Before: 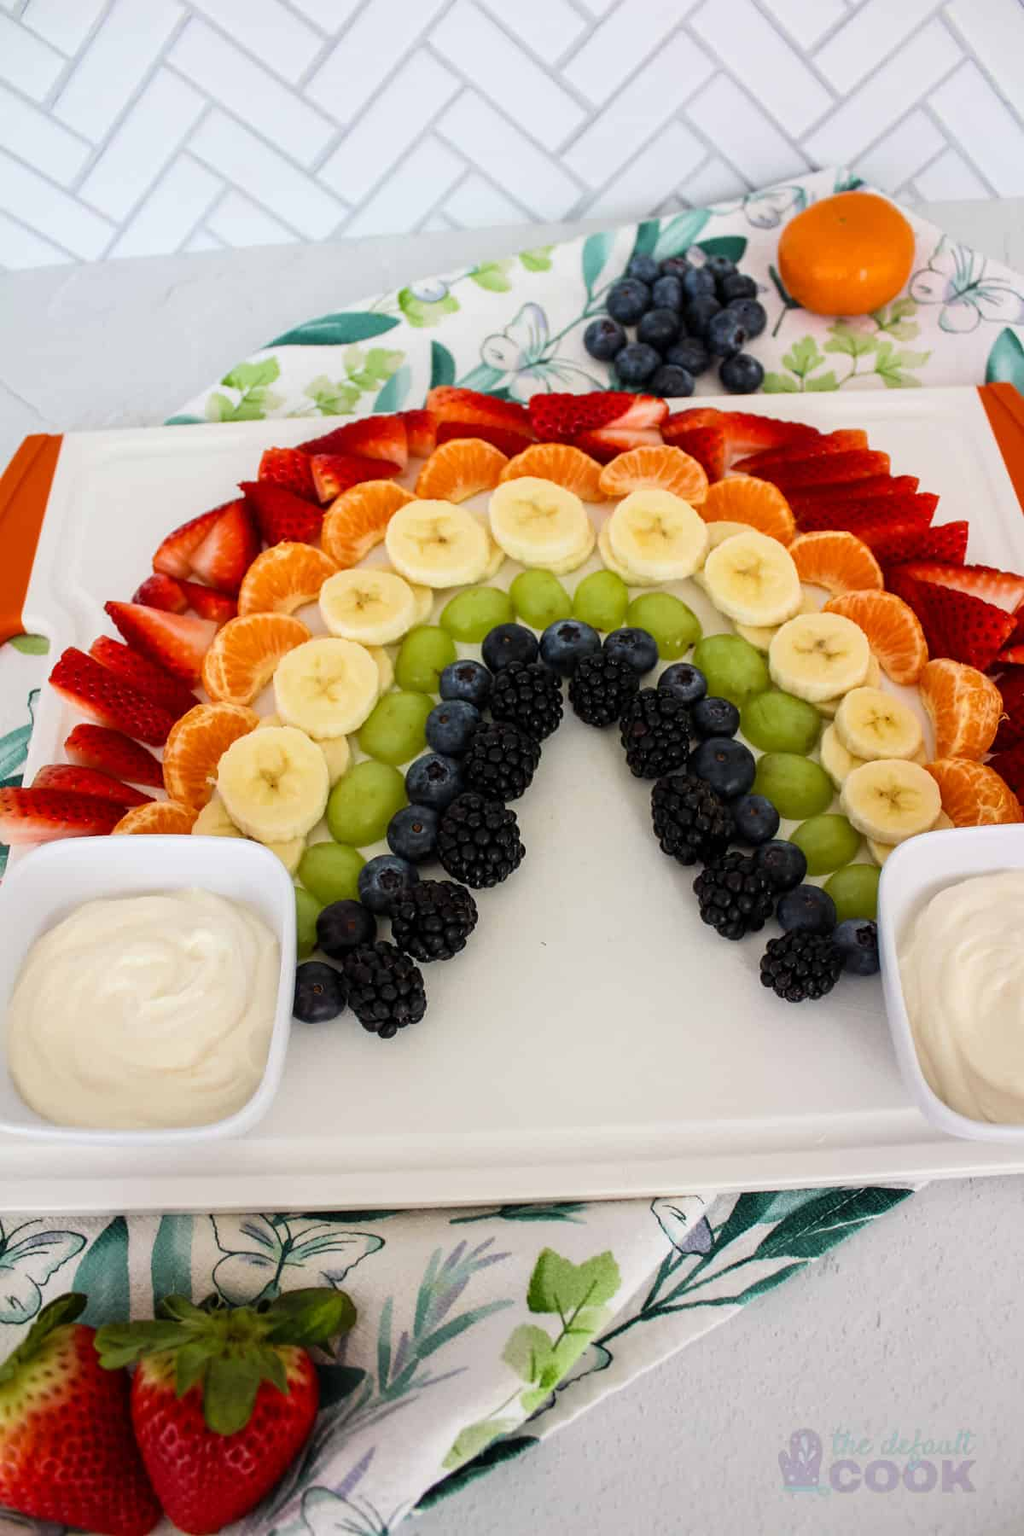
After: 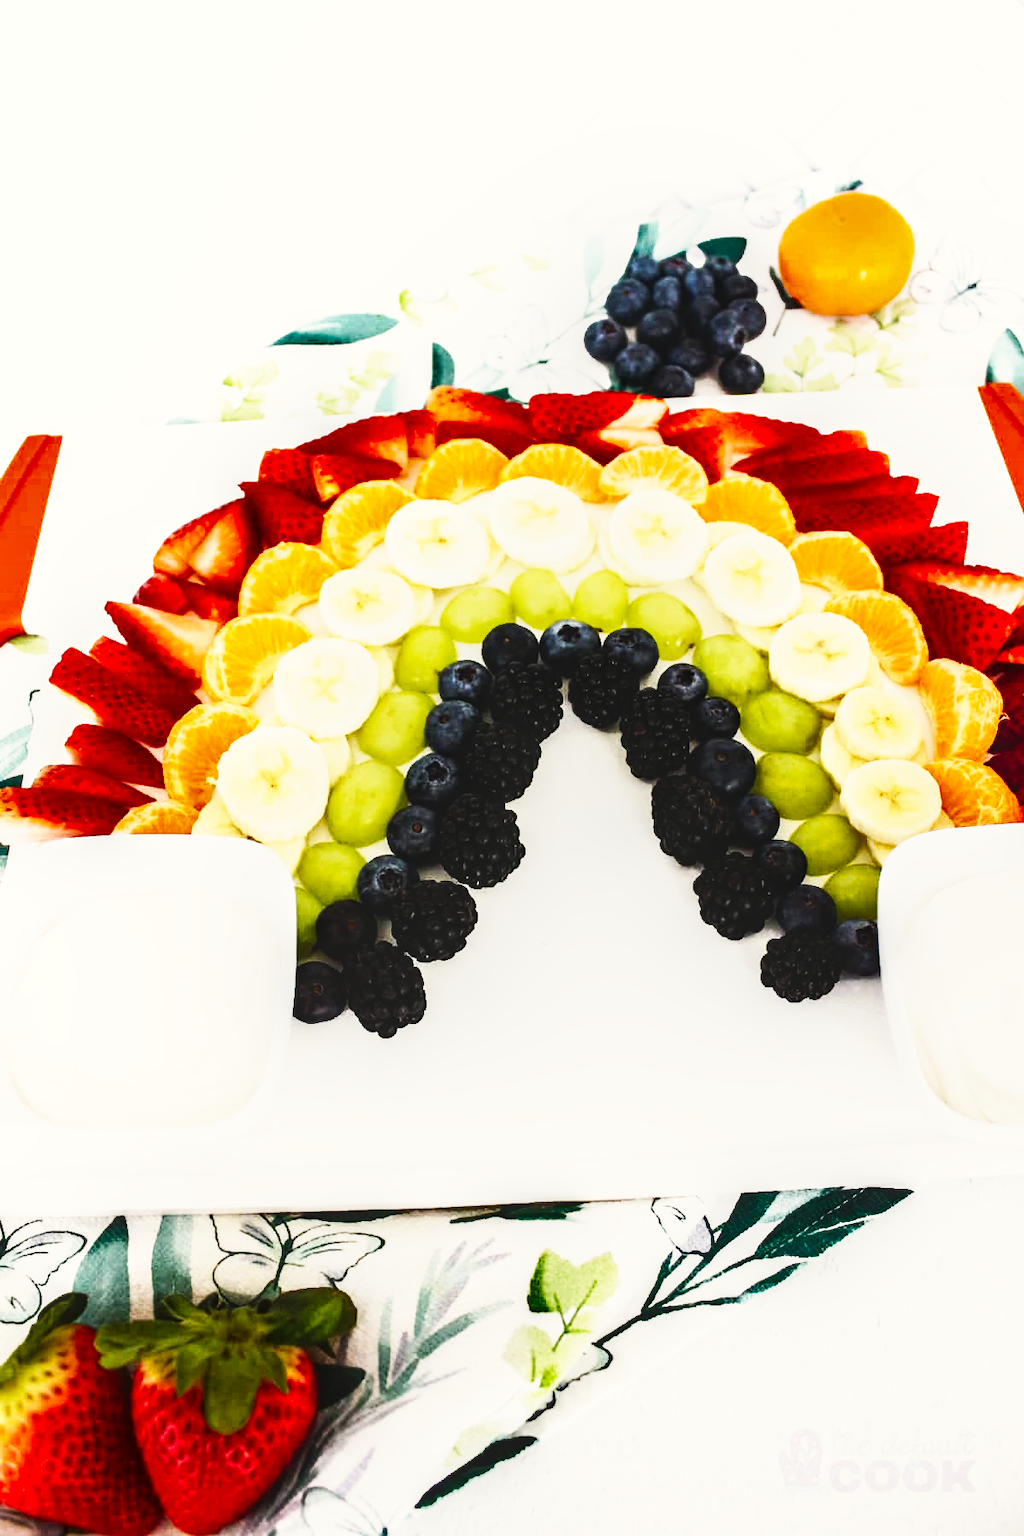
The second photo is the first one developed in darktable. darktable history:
shadows and highlights: low approximation 0.01, soften with gaussian
base curve: curves: ch0 [(0, 0) (0.007, 0.004) (0.027, 0.03) (0.046, 0.07) (0.207, 0.54) (0.442, 0.872) (0.673, 0.972) (1, 1)], preserve colors none
tone equalizer: -8 EV -0.75 EV, -7 EV -0.7 EV, -6 EV -0.6 EV, -5 EV -0.4 EV, -3 EV 0.4 EV, -2 EV 0.6 EV, -1 EV 0.7 EV, +0 EV 0.75 EV, edges refinement/feathering 500, mask exposure compensation -1.57 EV, preserve details no
color correction: highlights b* 3
local contrast: detail 130%
contrast equalizer: octaves 7, y [[0.6 ×6], [0.55 ×6], [0 ×6], [0 ×6], [0 ×6]], mix -1
